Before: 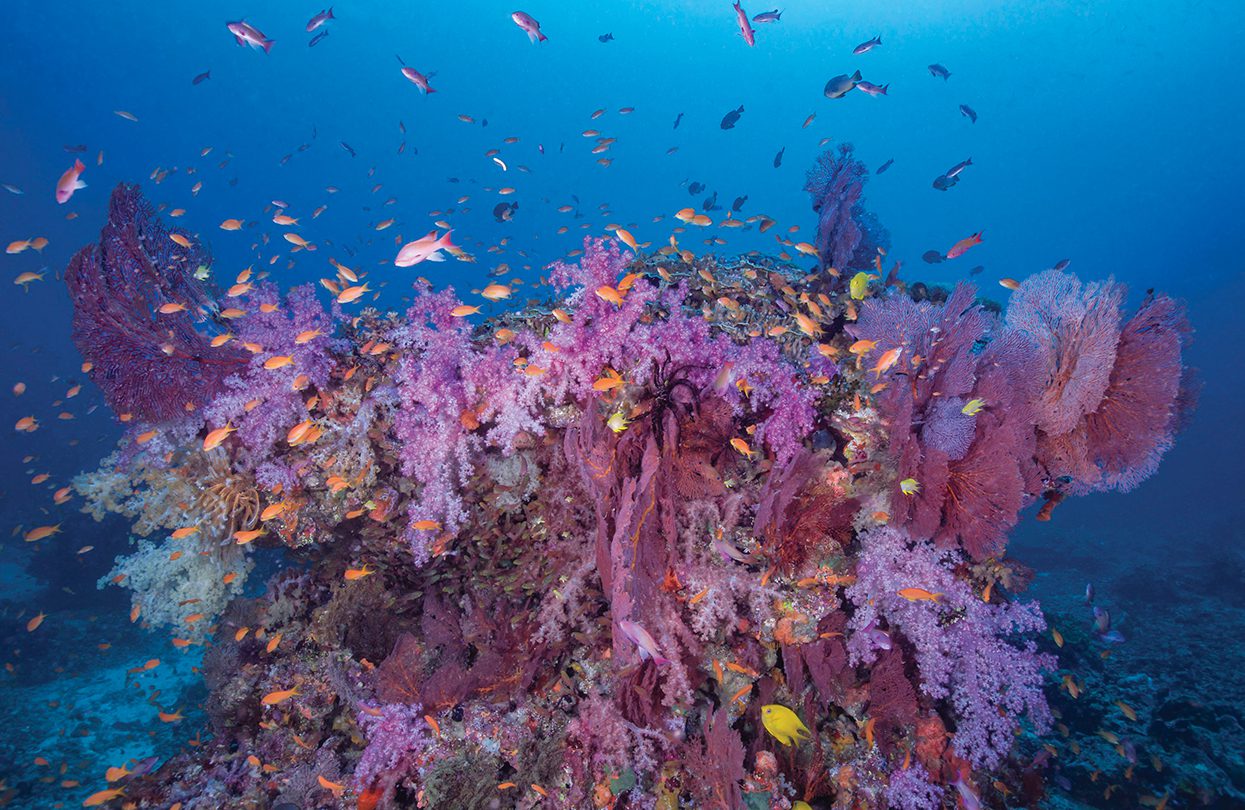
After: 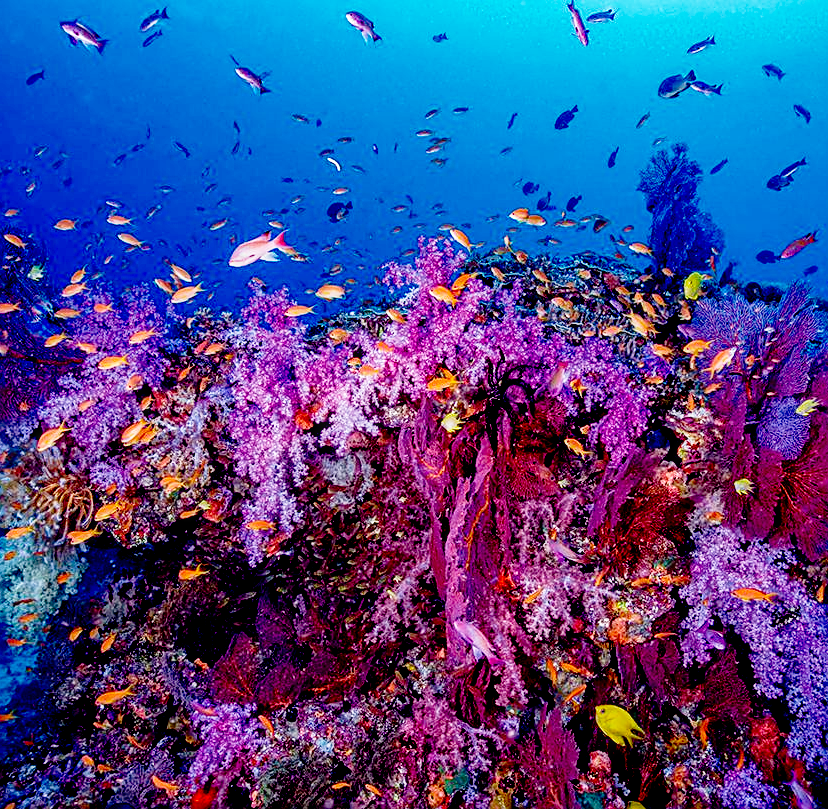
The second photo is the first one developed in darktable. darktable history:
velvia: on, module defaults
crop and rotate: left 13.361%, right 20.062%
sharpen: on, module defaults
local contrast: on, module defaults
contrast brightness saturation: brightness -0.245, saturation 0.198
exposure: black level correction 0.055, exposure -0.033 EV, compensate highlight preservation false
base curve: curves: ch0 [(0, 0) (0.032, 0.037) (0.105, 0.228) (0.435, 0.76) (0.856, 0.983) (1, 1)], preserve colors none
